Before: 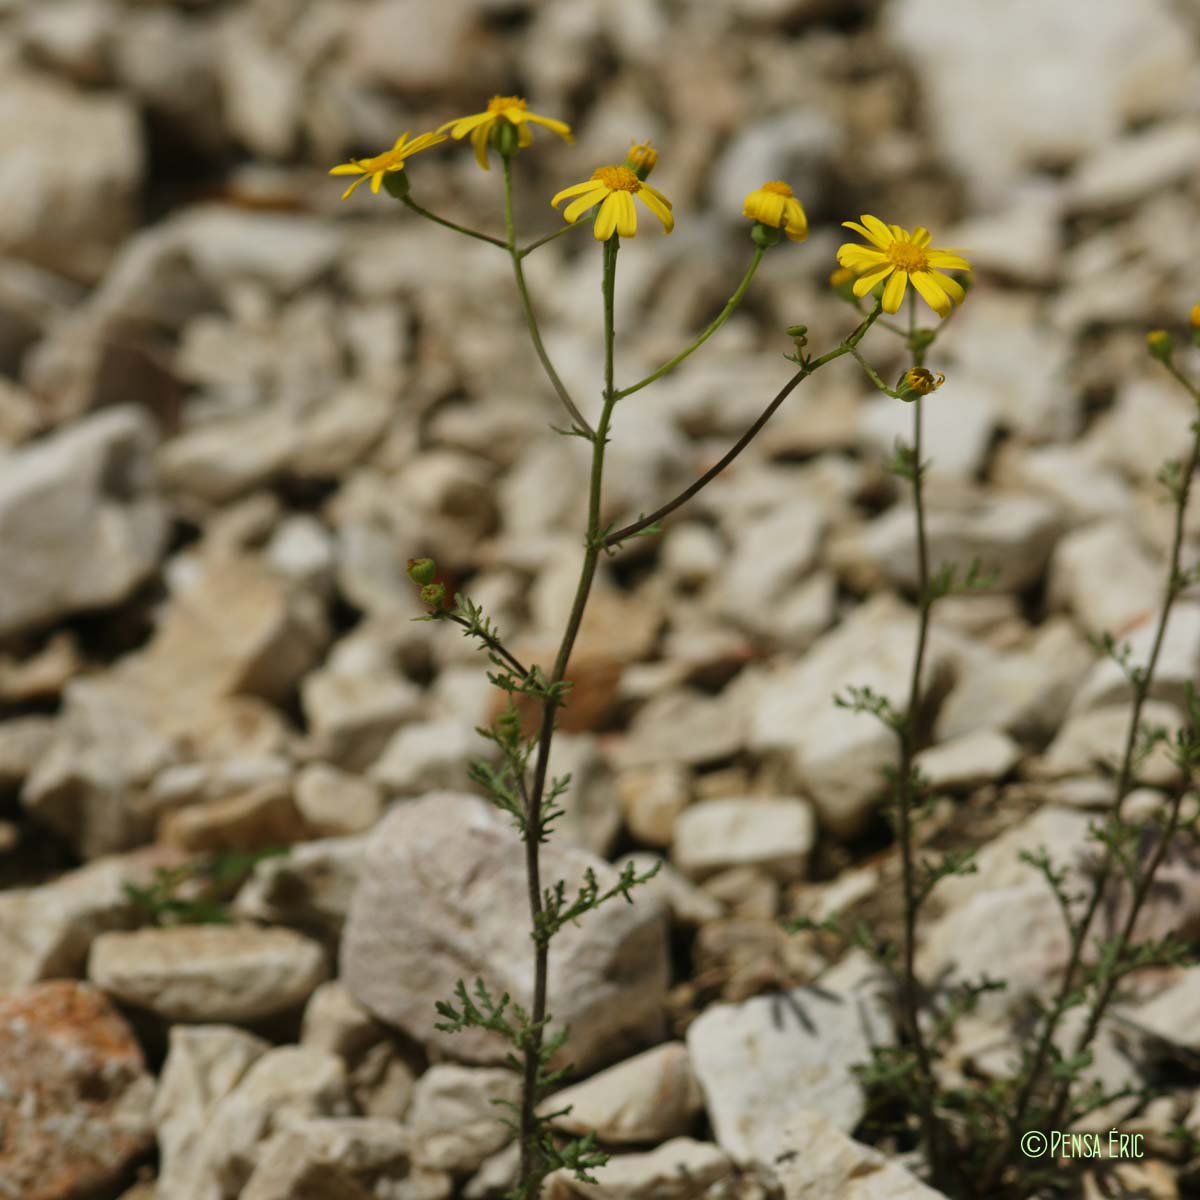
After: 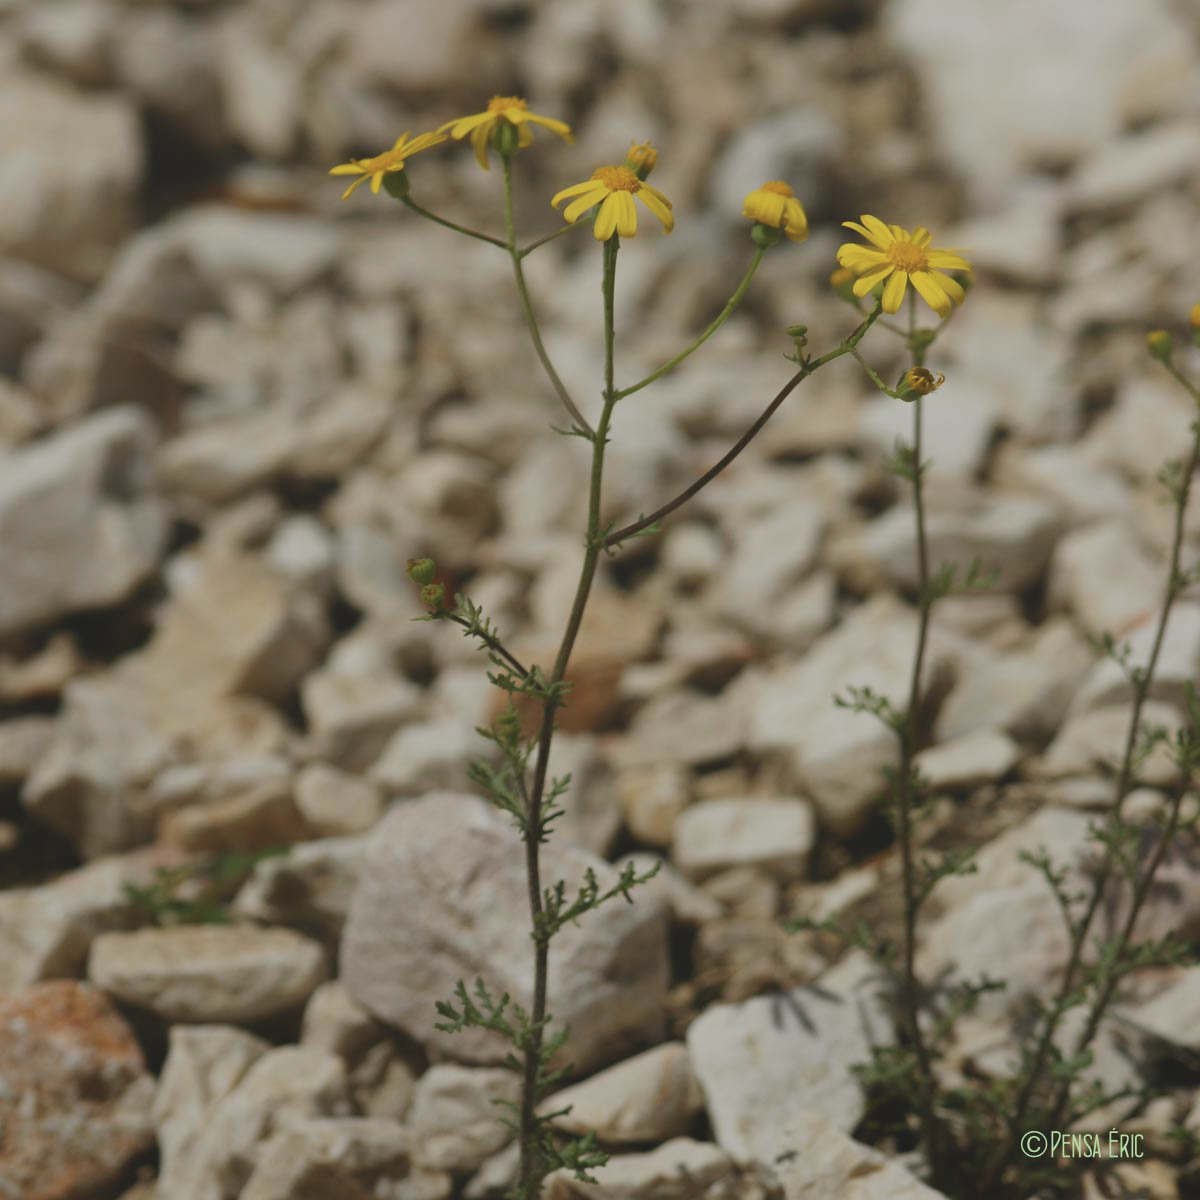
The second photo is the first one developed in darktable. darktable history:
contrast brightness saturation: contrast 0.055, brightness -0.012, saturation -0.222
local contrast: detail 71%
